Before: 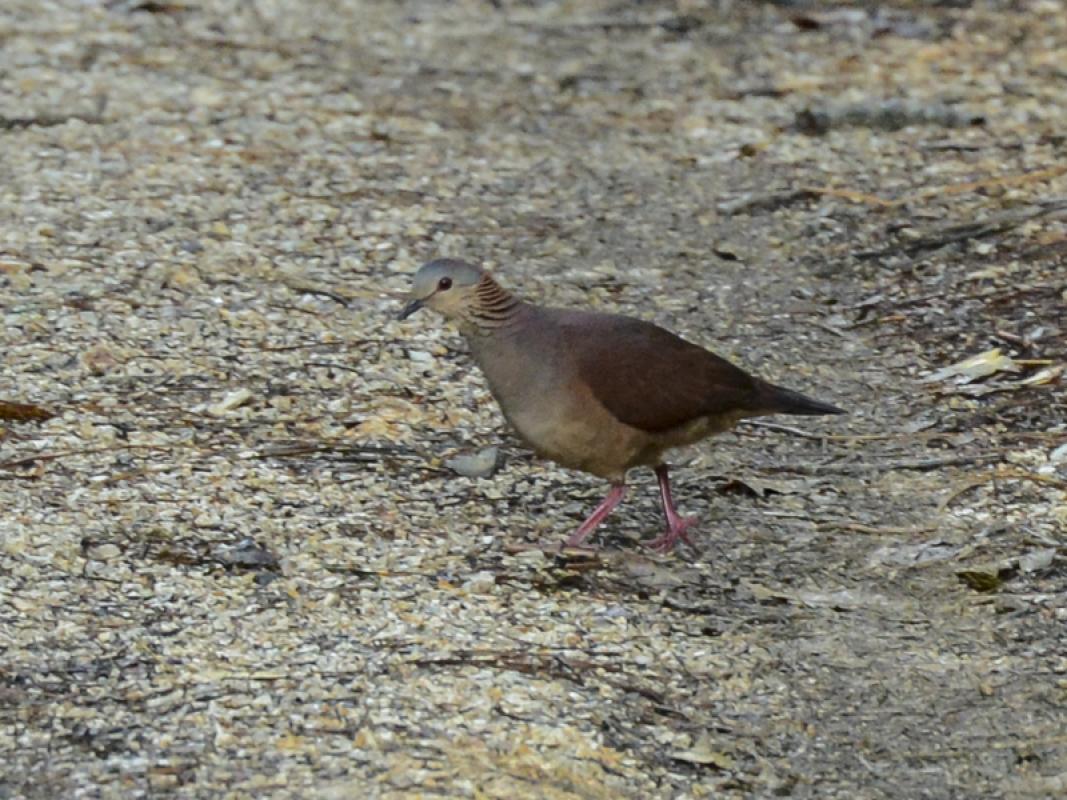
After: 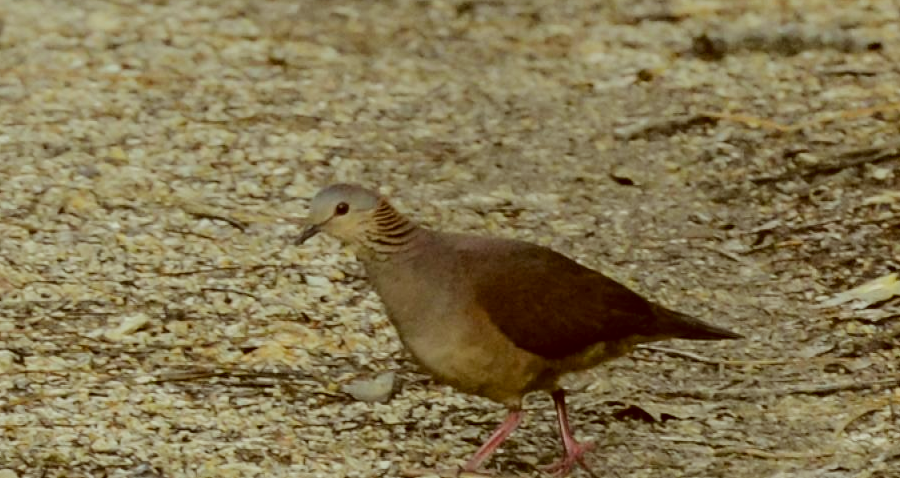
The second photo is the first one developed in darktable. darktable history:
filmic rgb: black relative exposure -7.65 EV, white relative exposure 4.56 EV, hardness 3.61, contrast 0.999
crop and rotate: left 9.707%, top 9.463%, right 5.891%, bottom 30.682%
color correction: highlights a* -5.5, highlights b* 9.8, shadows a* 9.29, shadows b* 25
